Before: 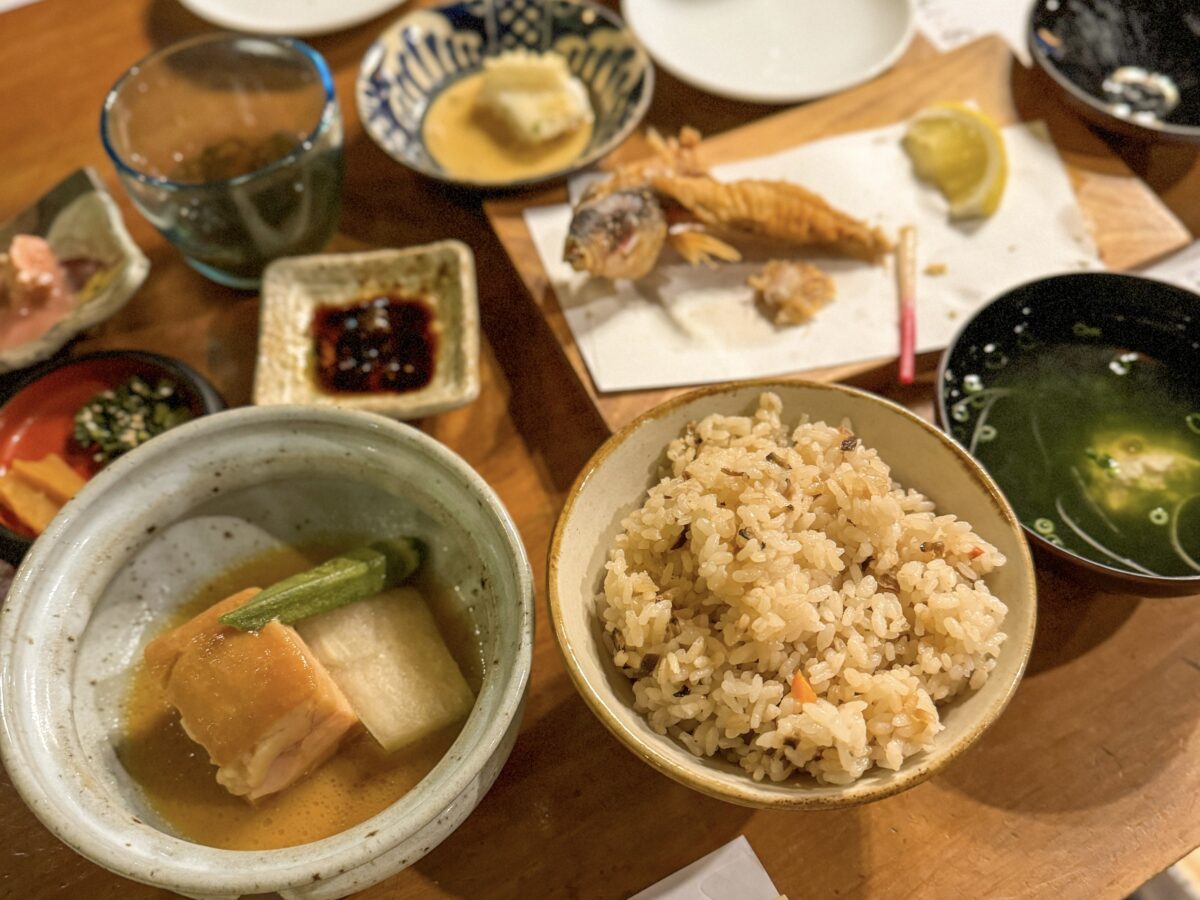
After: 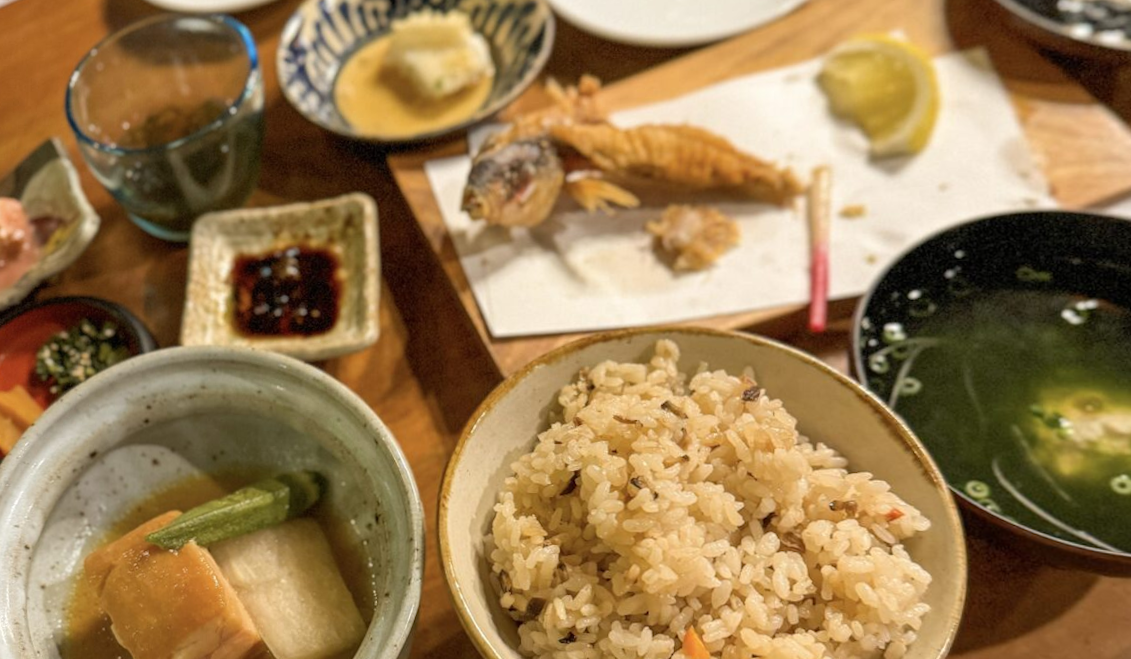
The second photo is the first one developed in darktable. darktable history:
rotate and perspective: rotation 1.69°, lens shift (vertical) -0.023, lens shift (horizontal) -0.291, crop left 0.025, crop right 0.988, crop top 0.092, crop bottom 0.842
crop and rotate: angle 0.2°, left 0.275%, right 3.127%, bottom 14.18%
